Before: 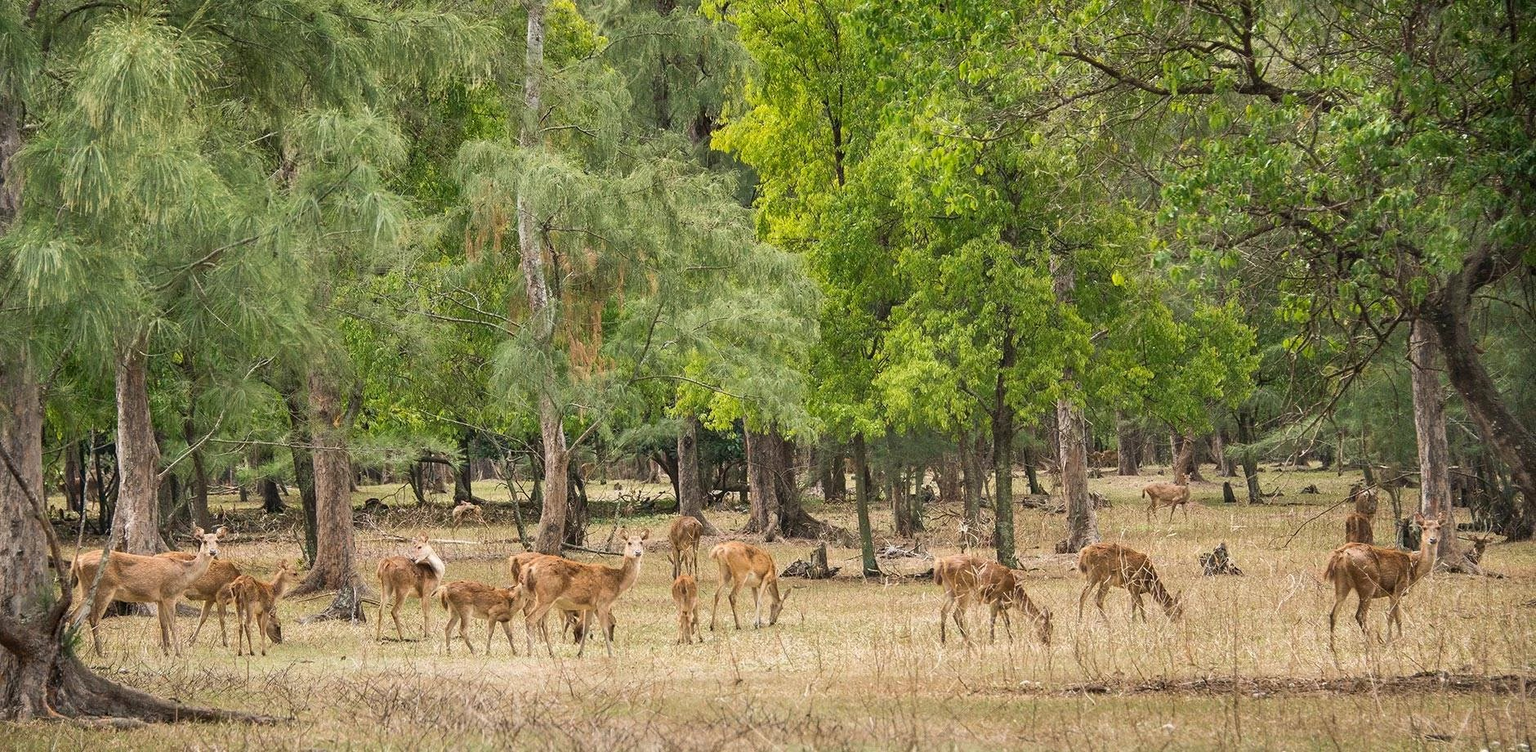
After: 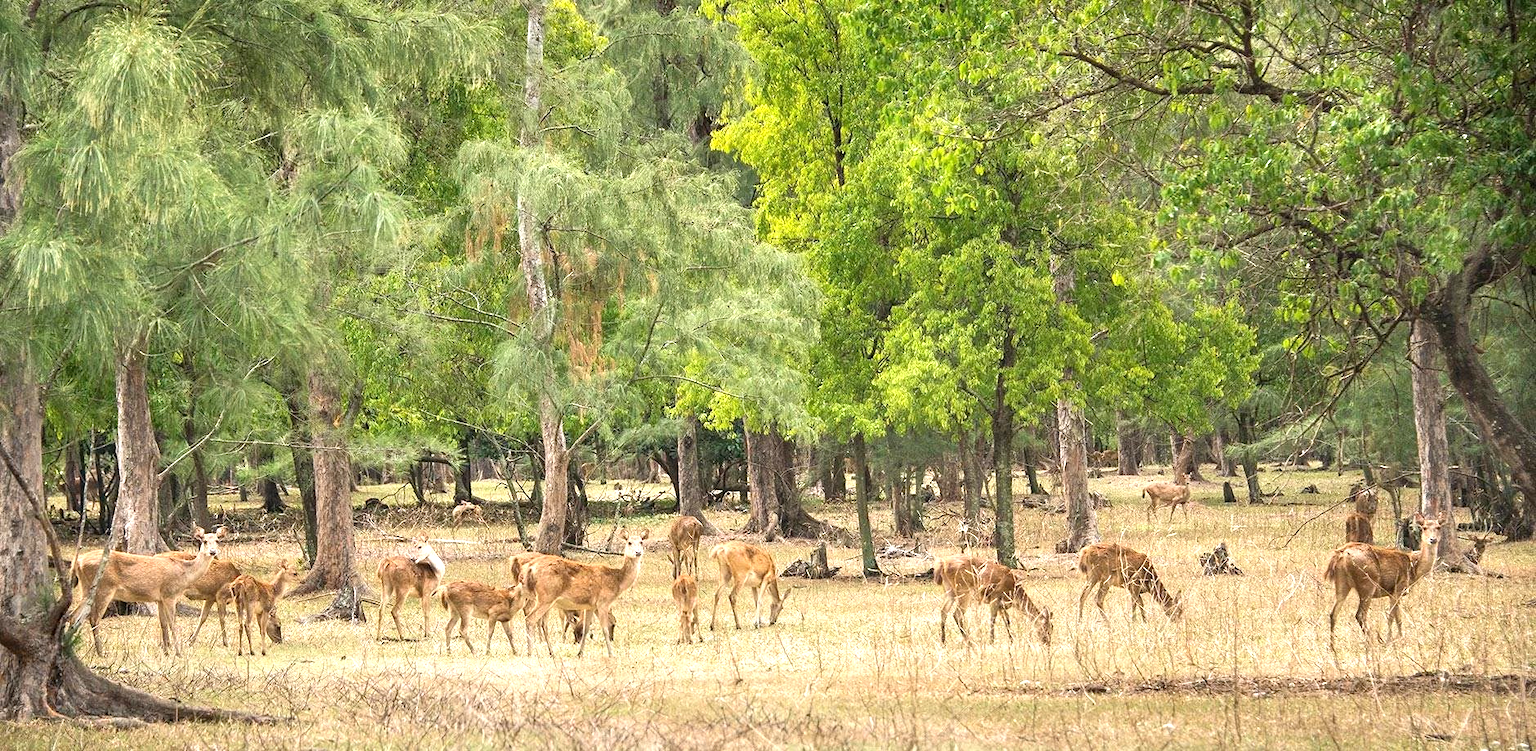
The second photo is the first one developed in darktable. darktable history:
exposure: exposure 0.79 EV, compensate highlight preservation false
